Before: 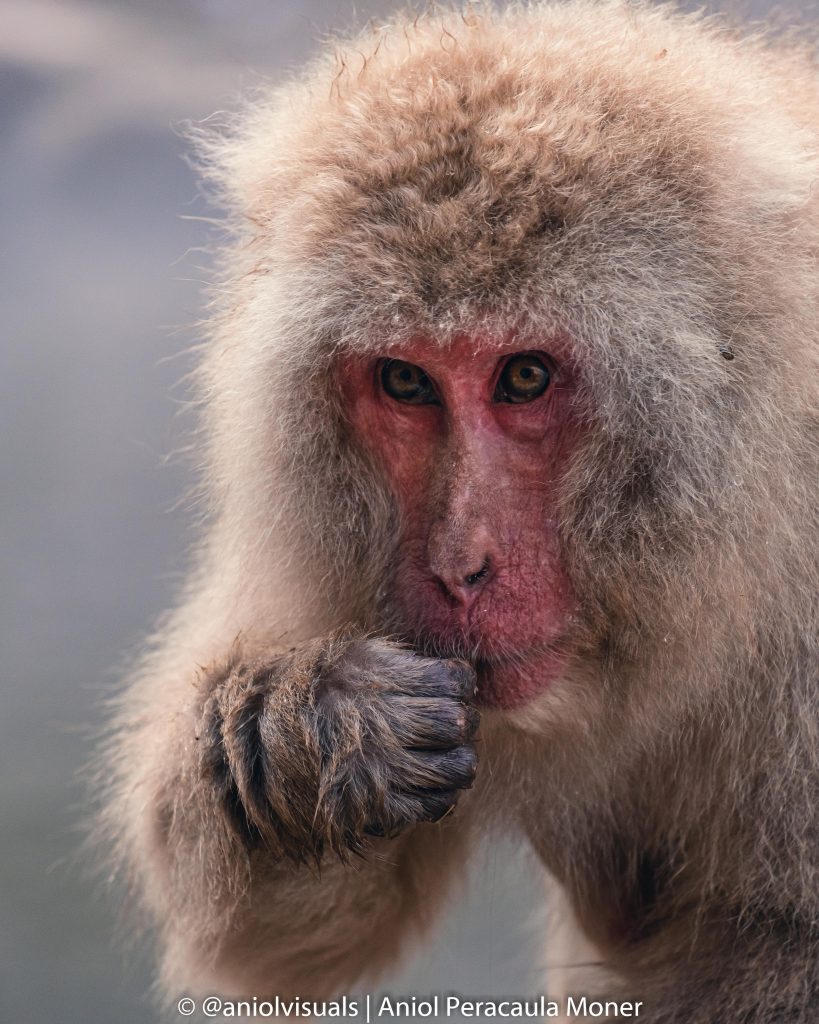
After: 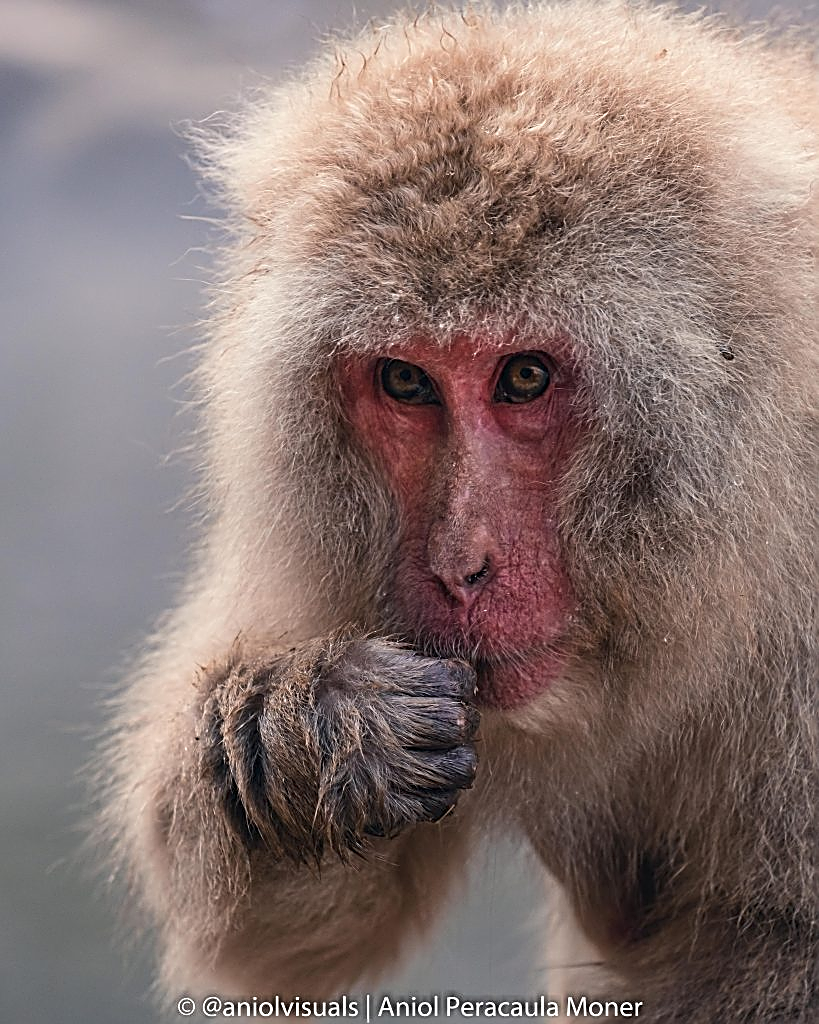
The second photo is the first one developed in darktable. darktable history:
sharpen: amount 1.015
